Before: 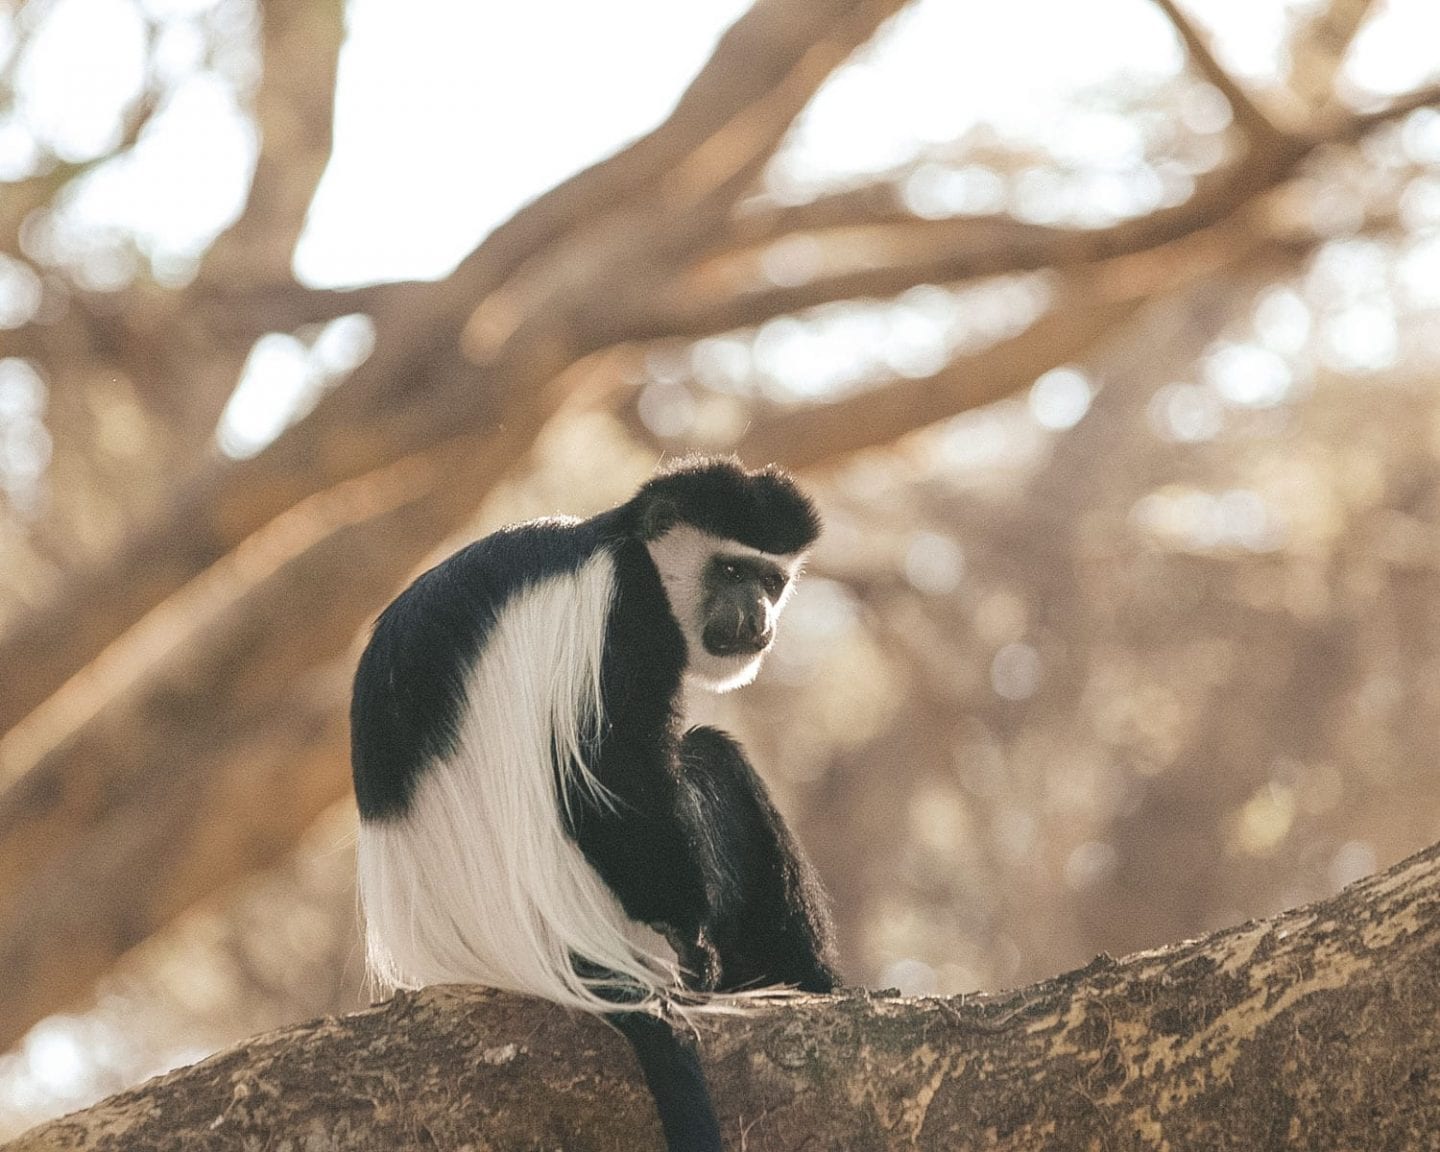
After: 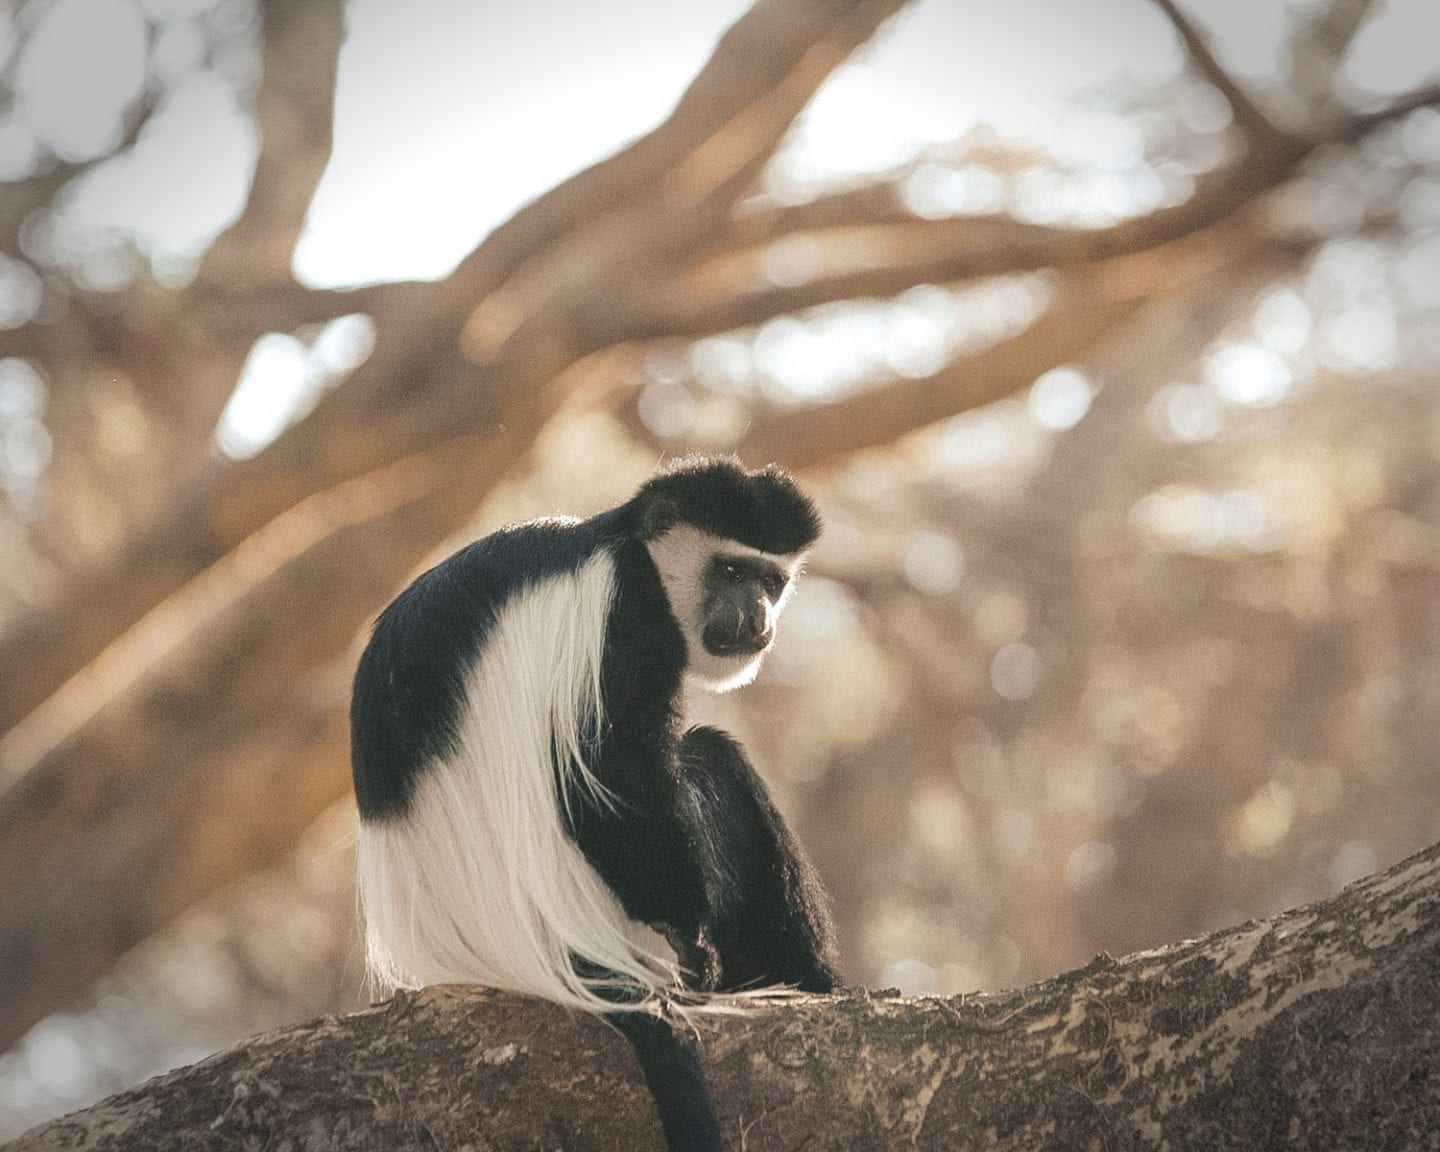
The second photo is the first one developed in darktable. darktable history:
vignetting: fall-off start 90.84%, fall-off radius 38.33%, width/height ratio 1.223, shape 1.29
